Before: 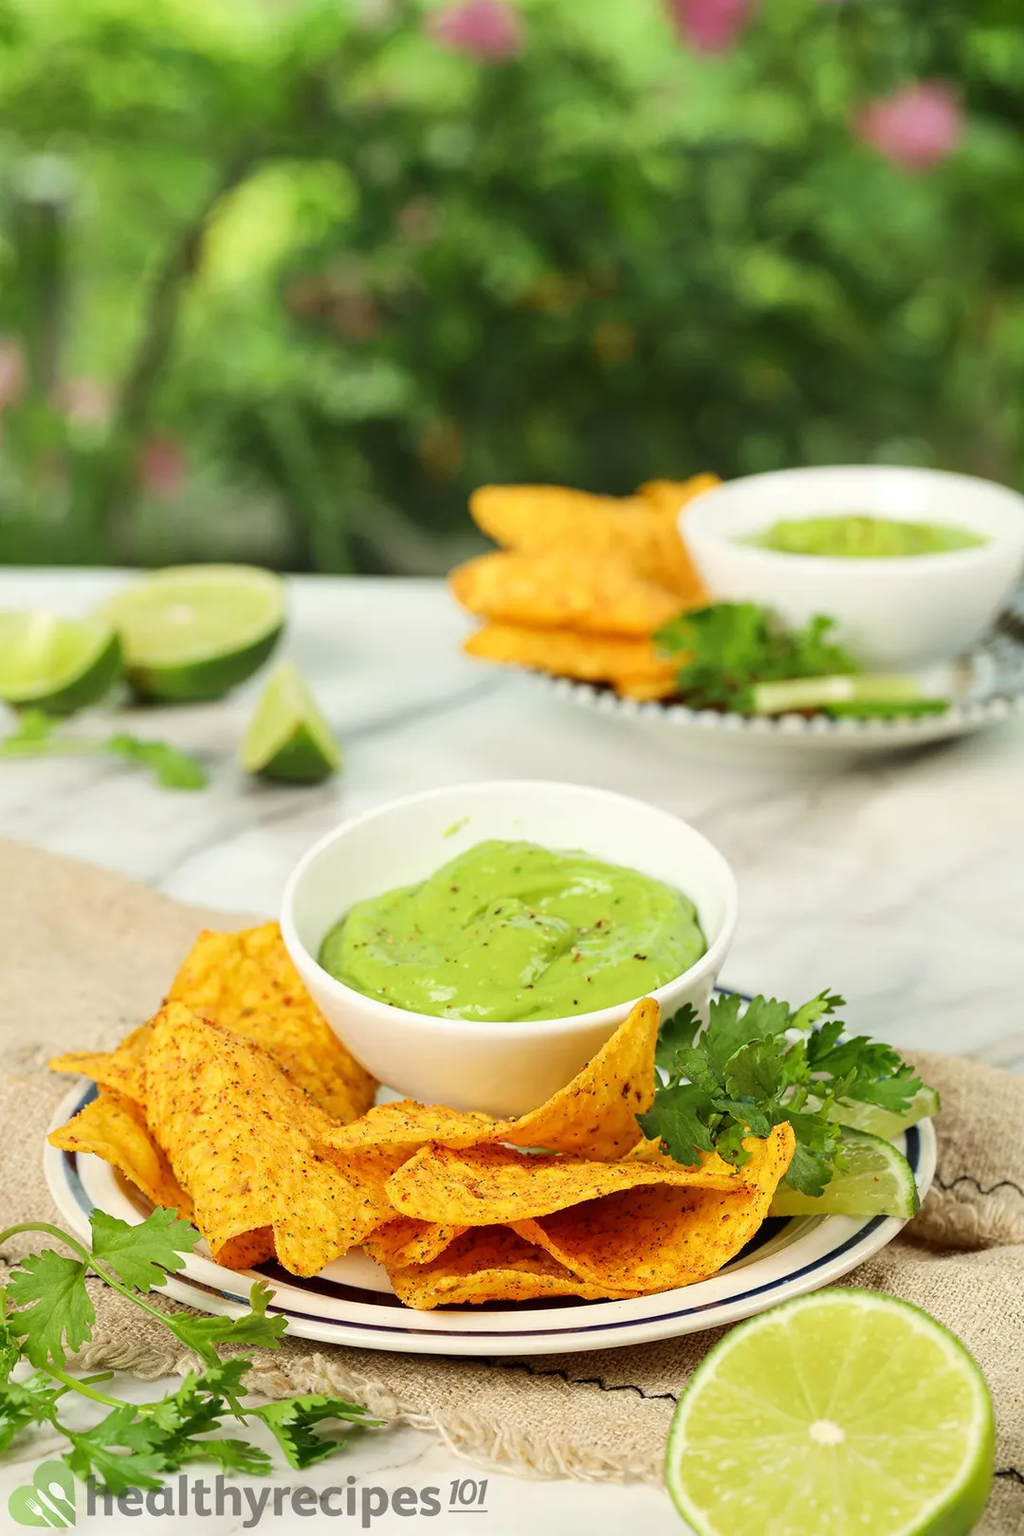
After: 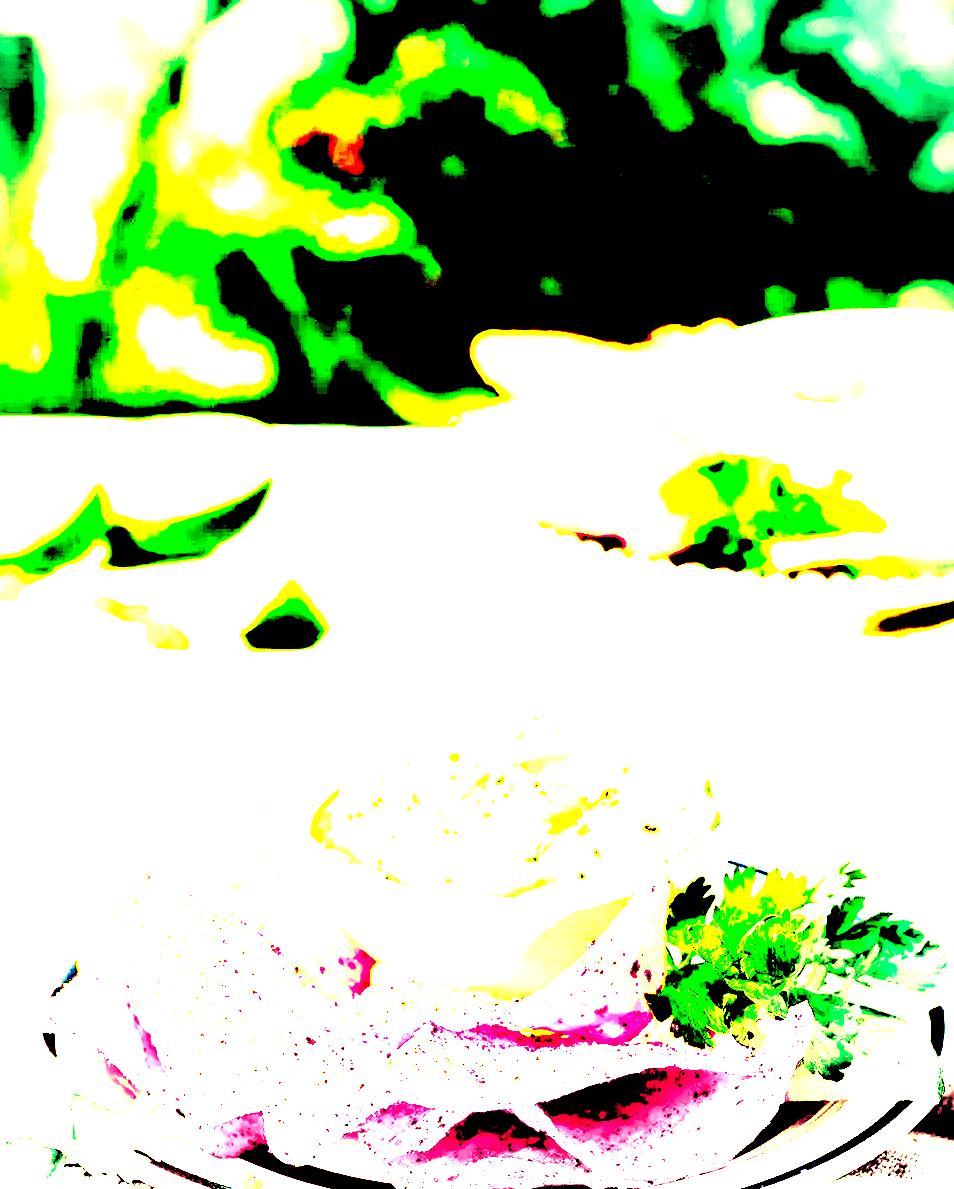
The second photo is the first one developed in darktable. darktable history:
color calibration: illuminant custom, x 0.371, y 0.381, temperature 4283.21 K
vignetting: center (-0.123, -0.007)
crop and rotate: left 2.387%, top 11.188%, right 9.235%, bottom 15.359%
exposure: black level correction 0.099, exposure 3.087 EV, compensate exposure bias true, compensate highlight preservation false
